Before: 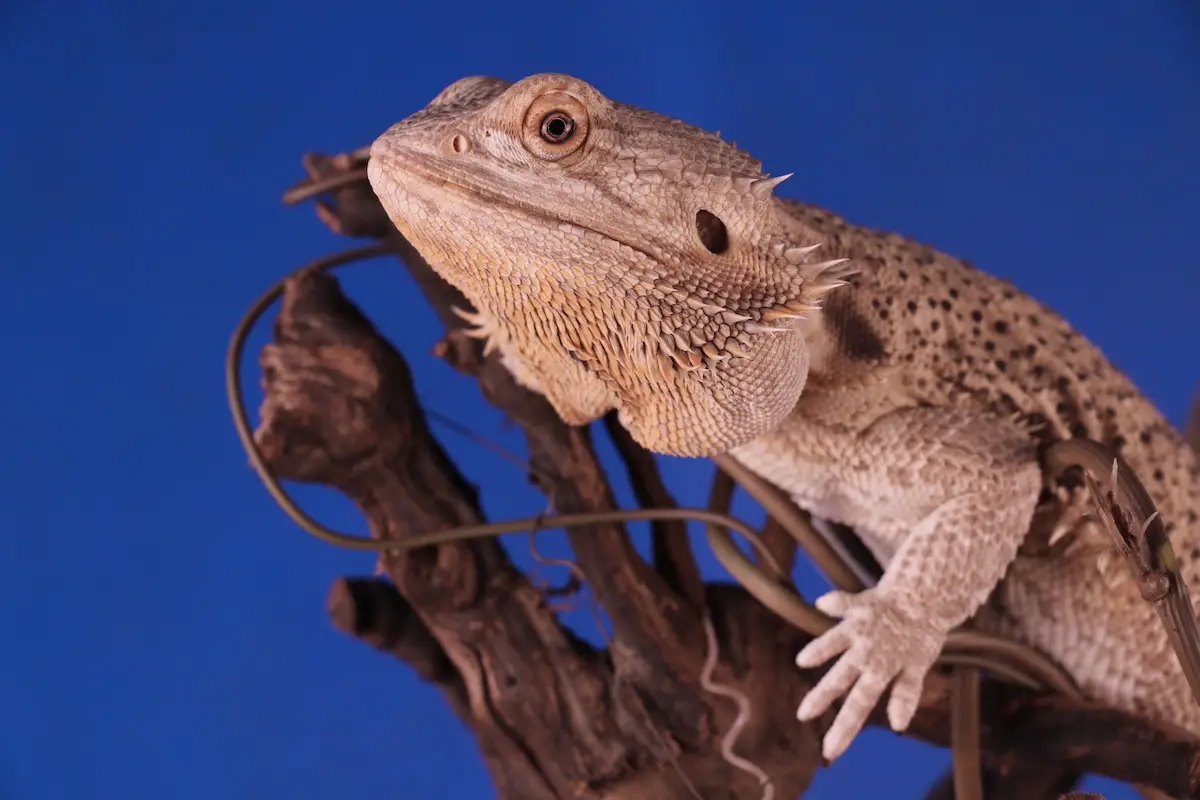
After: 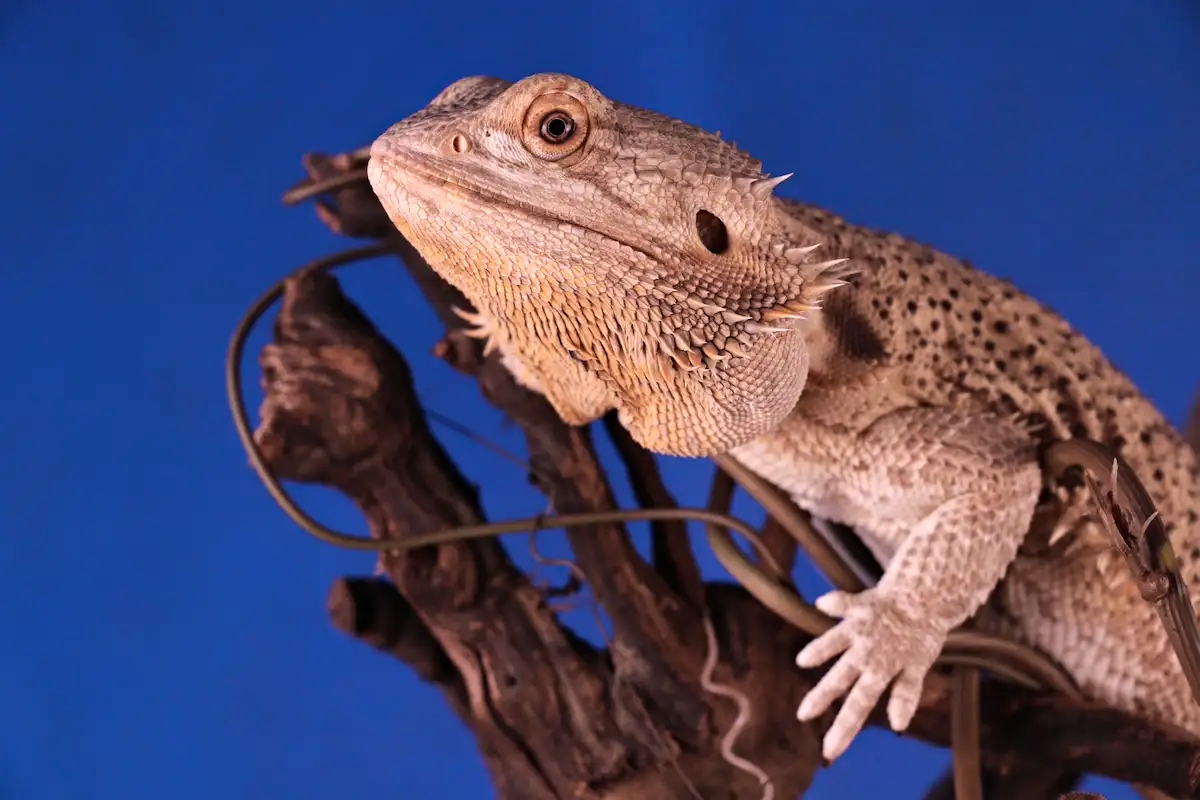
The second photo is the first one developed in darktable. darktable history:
shadows and highlights: shadows 23.21, highlights -48.92, soften with gaussian
tone equalizer: -8 EV -0.455 EV, -7 EV -0.421 EV, -6 EV -0.339 EV, -5 EV -0.203 EV, -3 EV 0.195 EV, -2 EV 0.306 EV, -1 EV 0.371 EV, +0 EV 0.424 EV, edges refinement/feathering 500, mask exposure compensation -1.57 EV, preserve details no
color zones: curves: ch1 [(0, 0.525) (0.143, 0.556) (0.286, 0.52) (0.429, 0.5) (0.571, 0.5) (0.714, 0.5) (0.857, 0.503) (1, 0.525)]
haze removal: strength 0.116, distance 0.245, compatibility mode true, adaptive false
